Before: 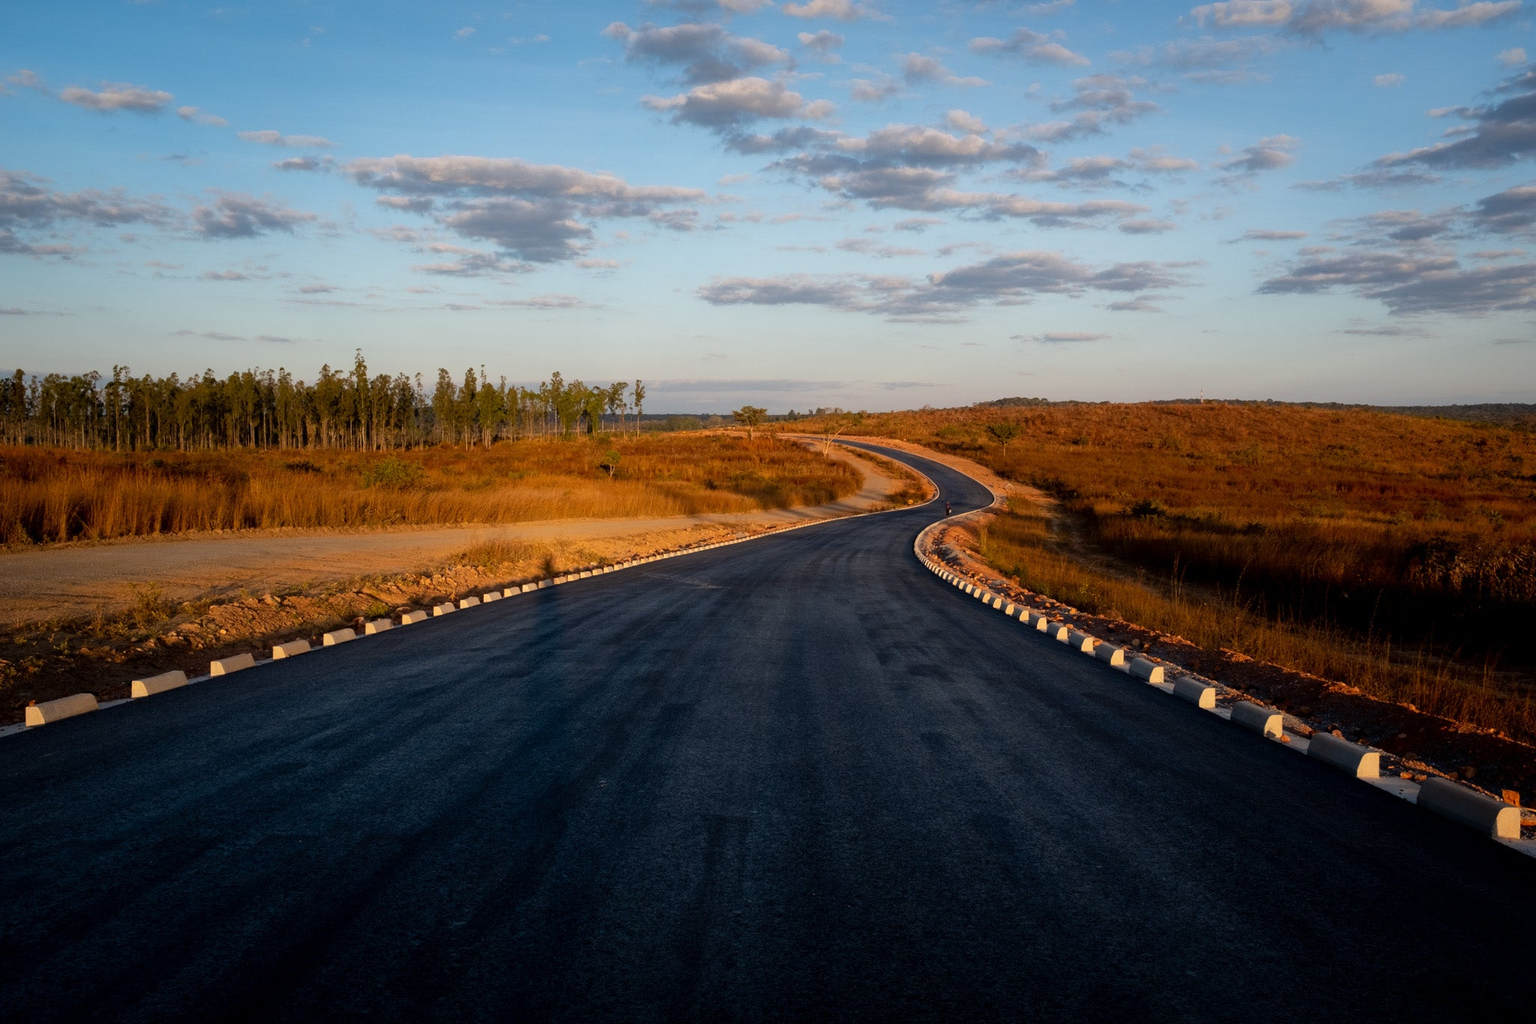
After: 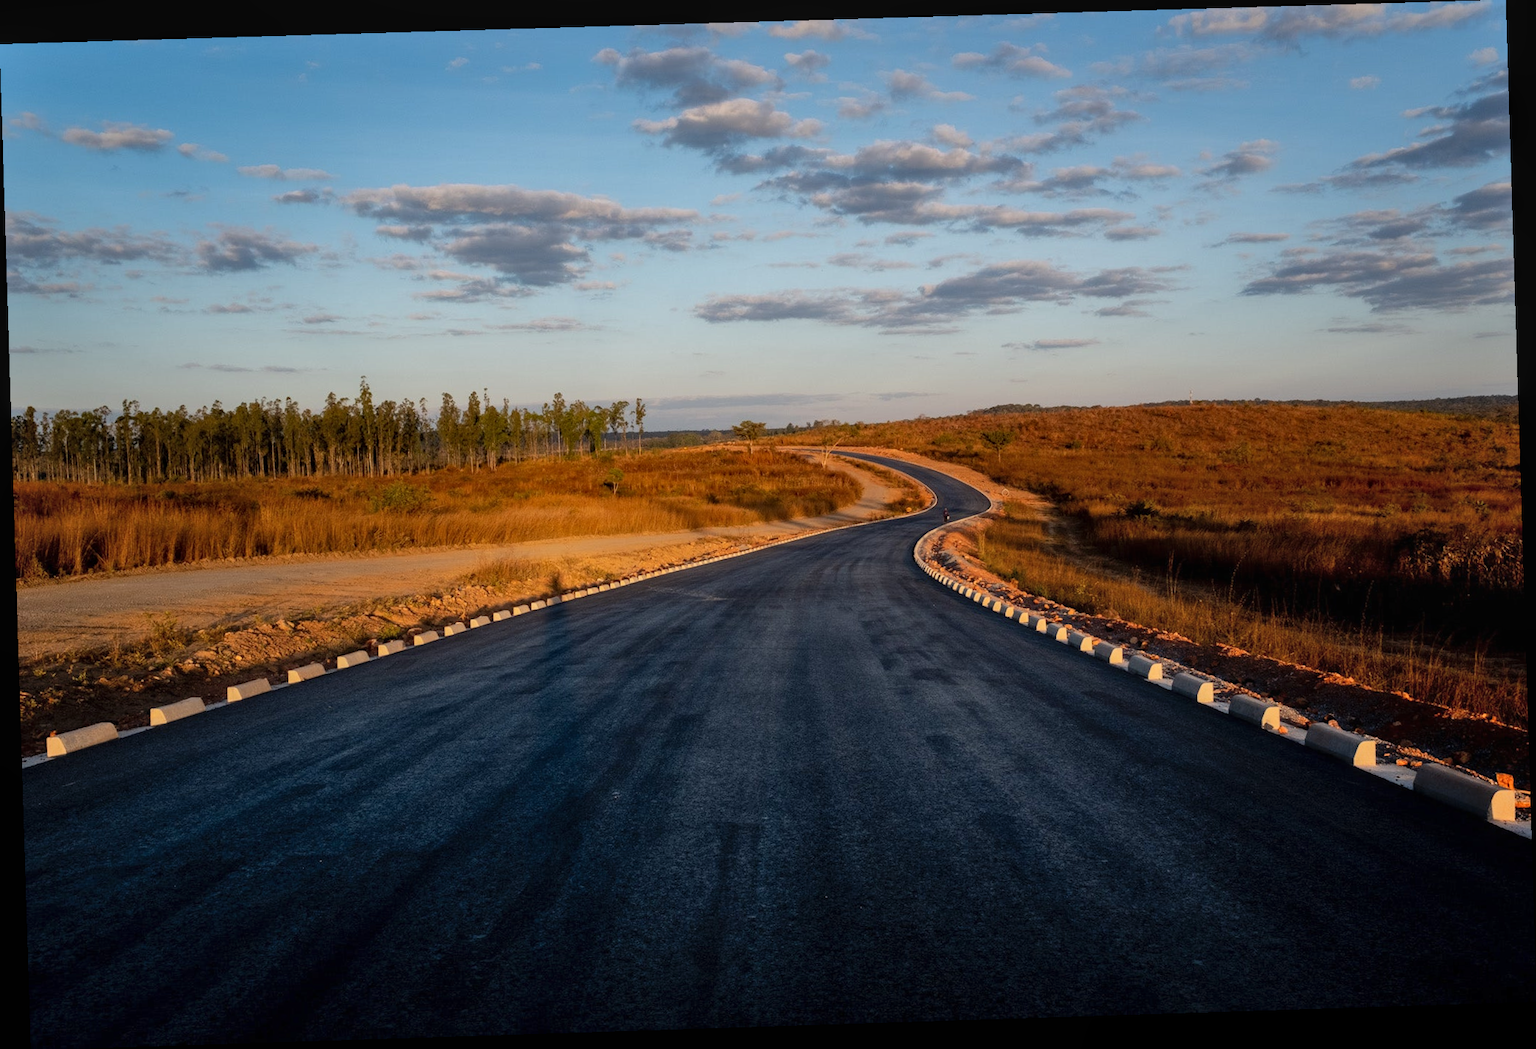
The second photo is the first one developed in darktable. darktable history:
rotate and perspective: rotation -1.77°, lens shift (horizontal) 0.004, automatic cropping off
local contrast: detail 110%
shadows and highlights: shadows 37.27, highlights -28.18, soften with gaussian
